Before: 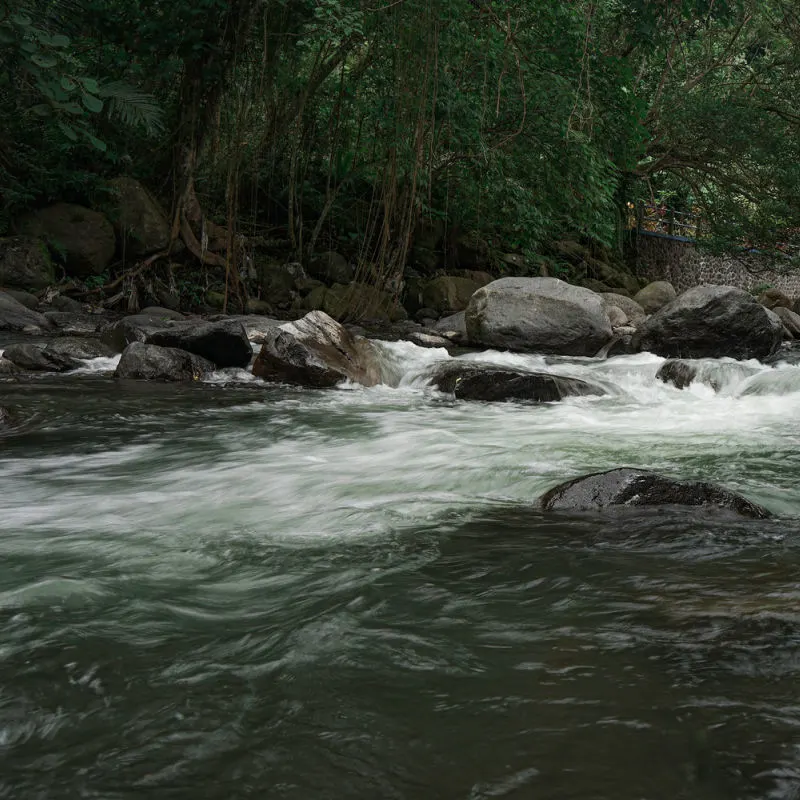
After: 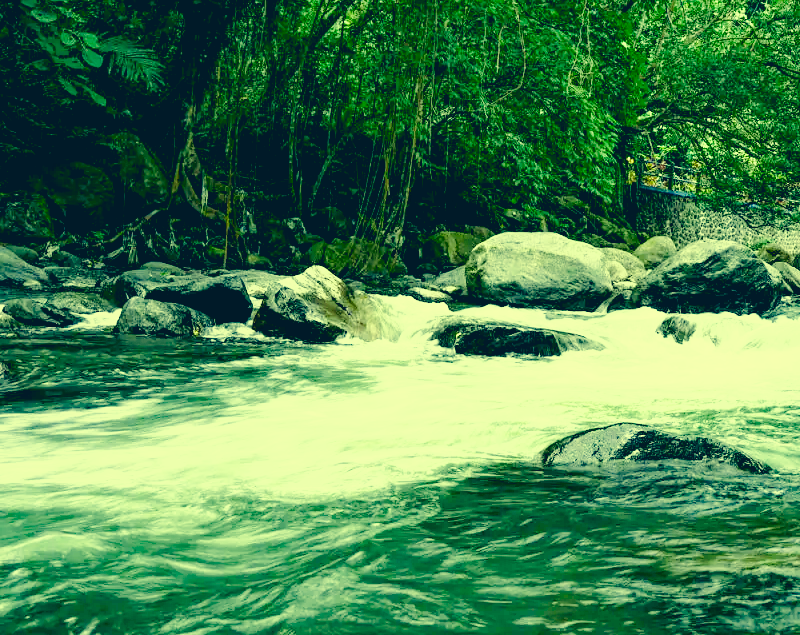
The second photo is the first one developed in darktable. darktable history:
exposure: black level correction 0.009, exposure 1.421 EV, compensate highlight preservation false
color zones: curves: ch0 [(0, 0.5) (0.143, 0.5) (0.286, 0.5) (0.429, 0.5) (0.571, 0.5) (0.714, 0.476) (0.857, 0.5) (1, 0.5)]; ch2 [(0, 0.5) (0.143, 0.5) (0.286, 0.5) (0.429, 0.5) (0.571, 0.5) (0.714, 0.487) (0.857, 0.5) (1, 0.5)]
color correction: highlights a* -16.28, highlights b* 39.81, shadows a* -39.99, shadows b* -25.82
base curve: curves: ch0 [(0, 0) (0.025, 0.046) (0.112, 0.277) (0.467, 0.74) (0.814, 0.929) (1, 0.942)], preserve colors none
crop and rotate: top 5.662%, bottom 14.884%
